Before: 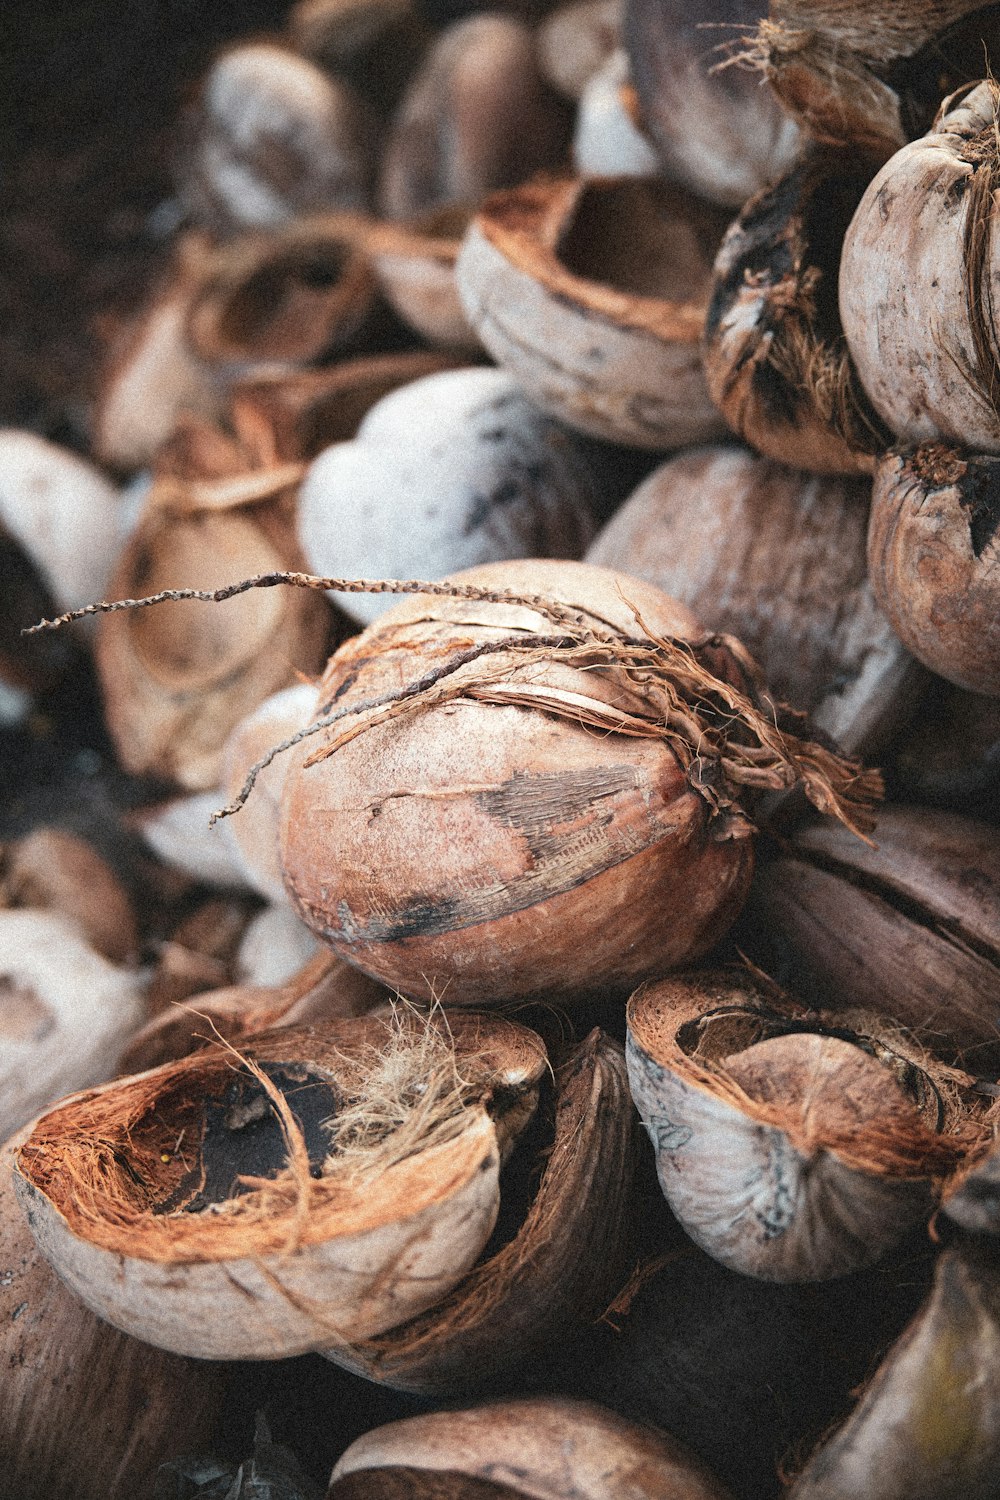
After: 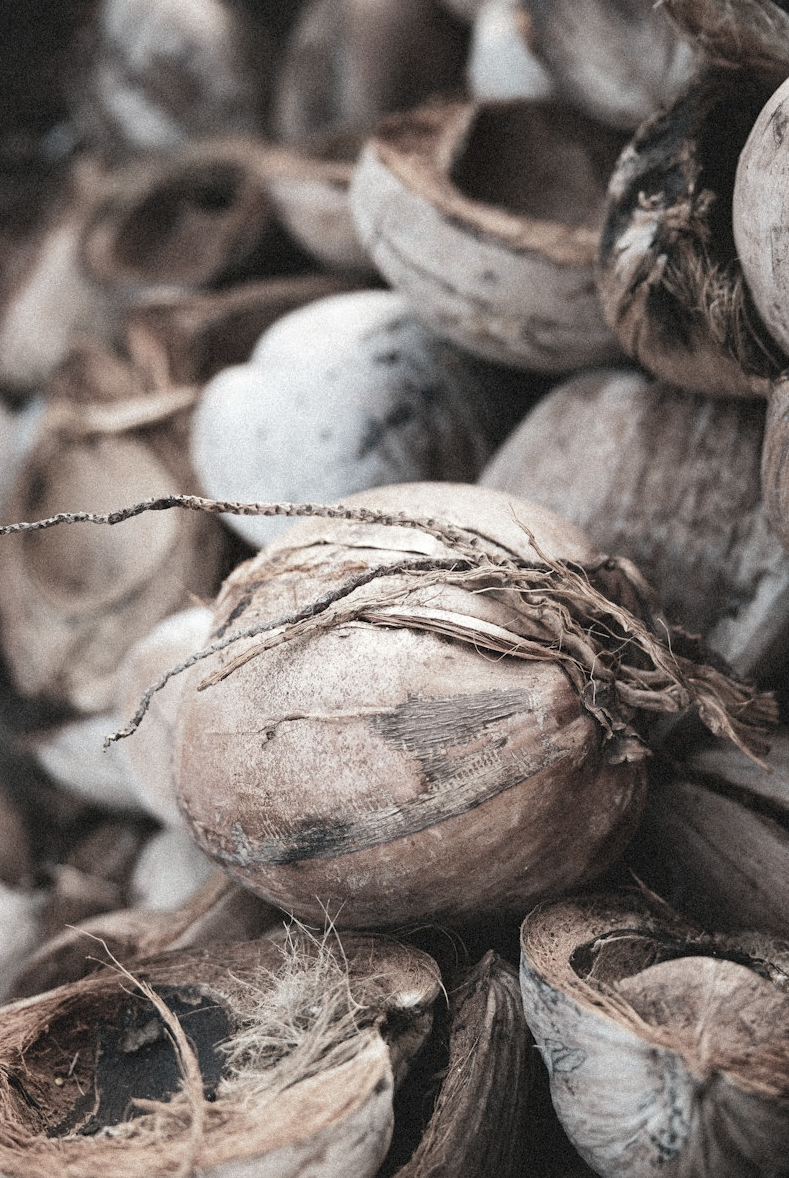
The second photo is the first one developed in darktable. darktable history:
crop and rotate: left 10.68%, top 5.135%, right 10.382%, bottom 16.309%
color zones: curves: ch1 [(0.238, 0.163) (0.476, 0.2) (0.733, 0.322) (0.848, 0.134)]
